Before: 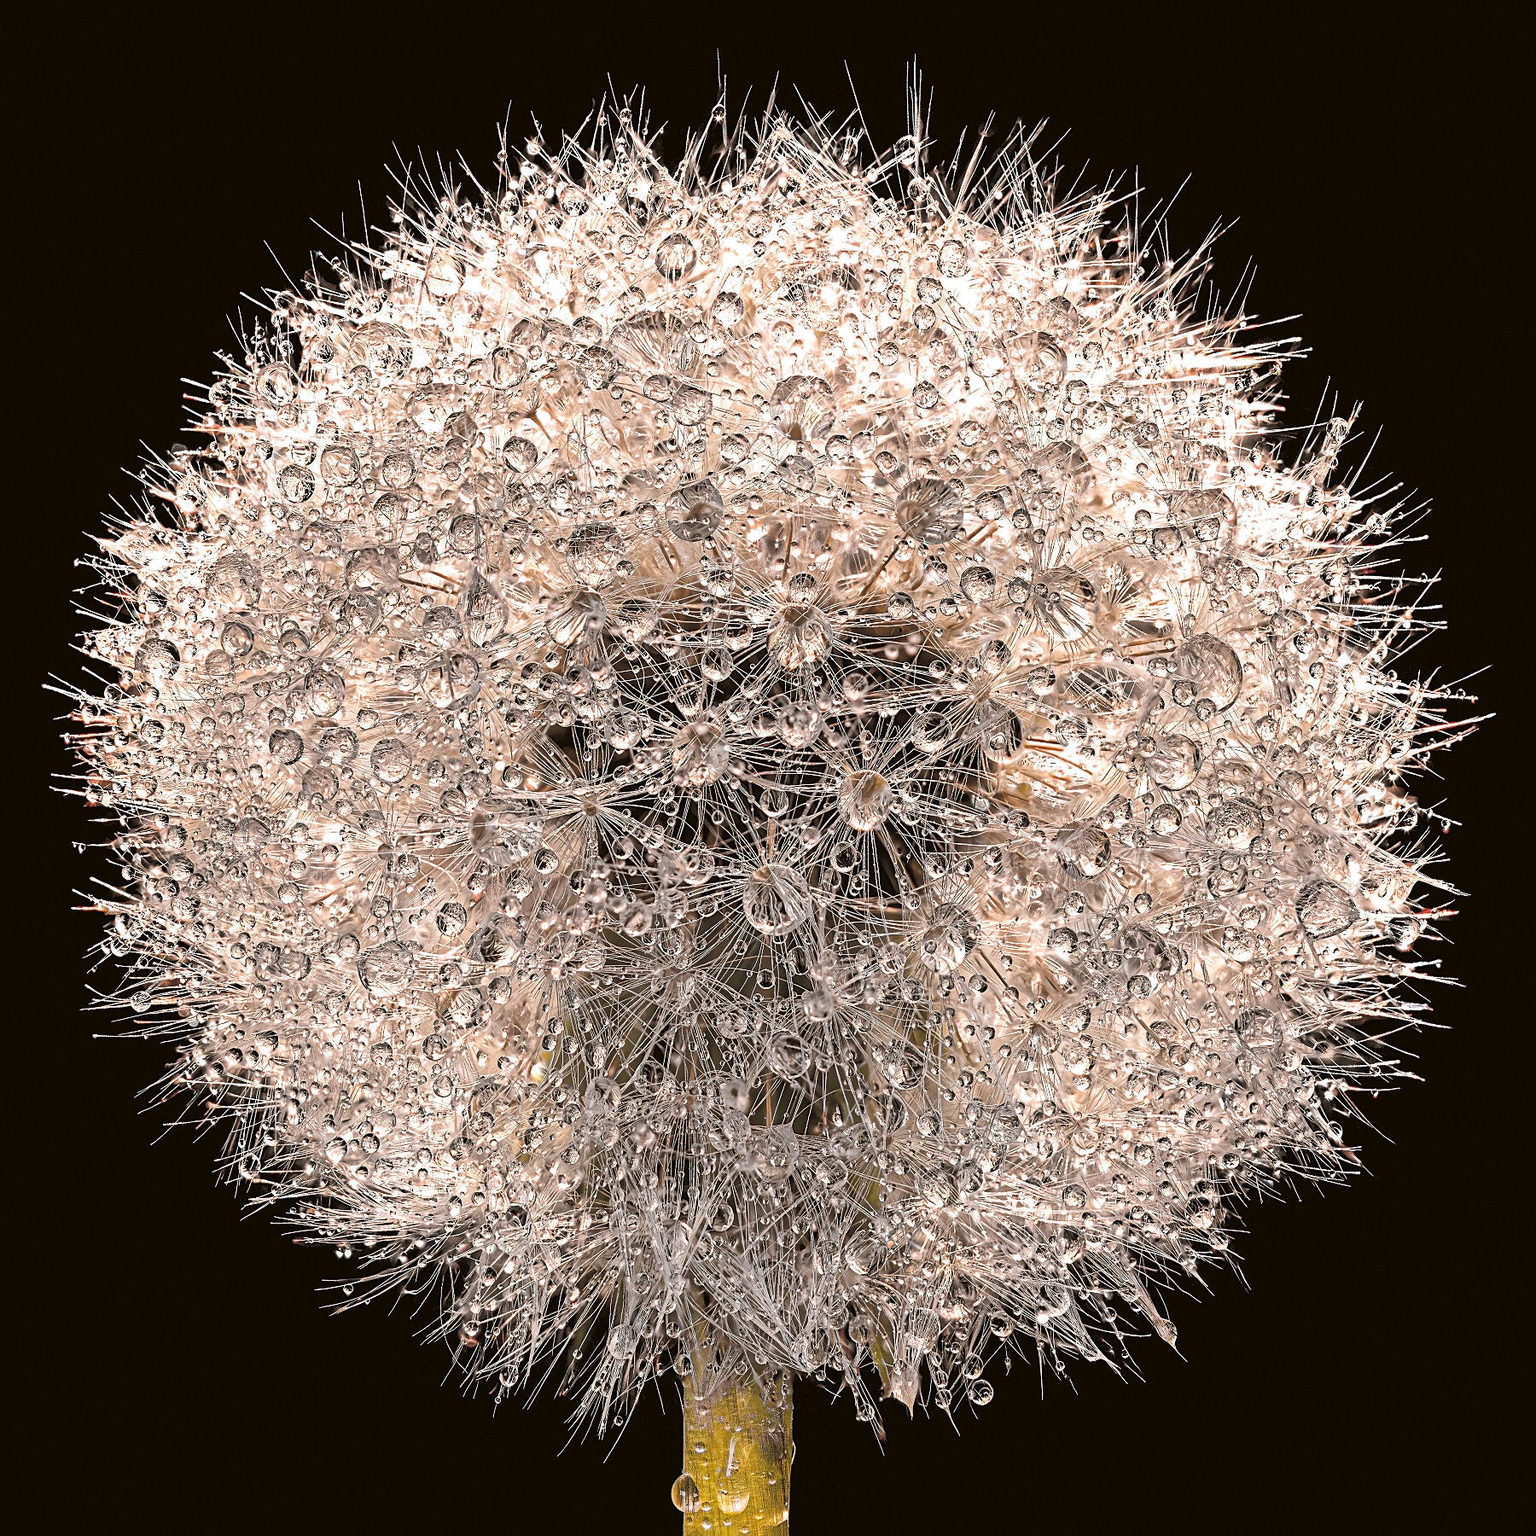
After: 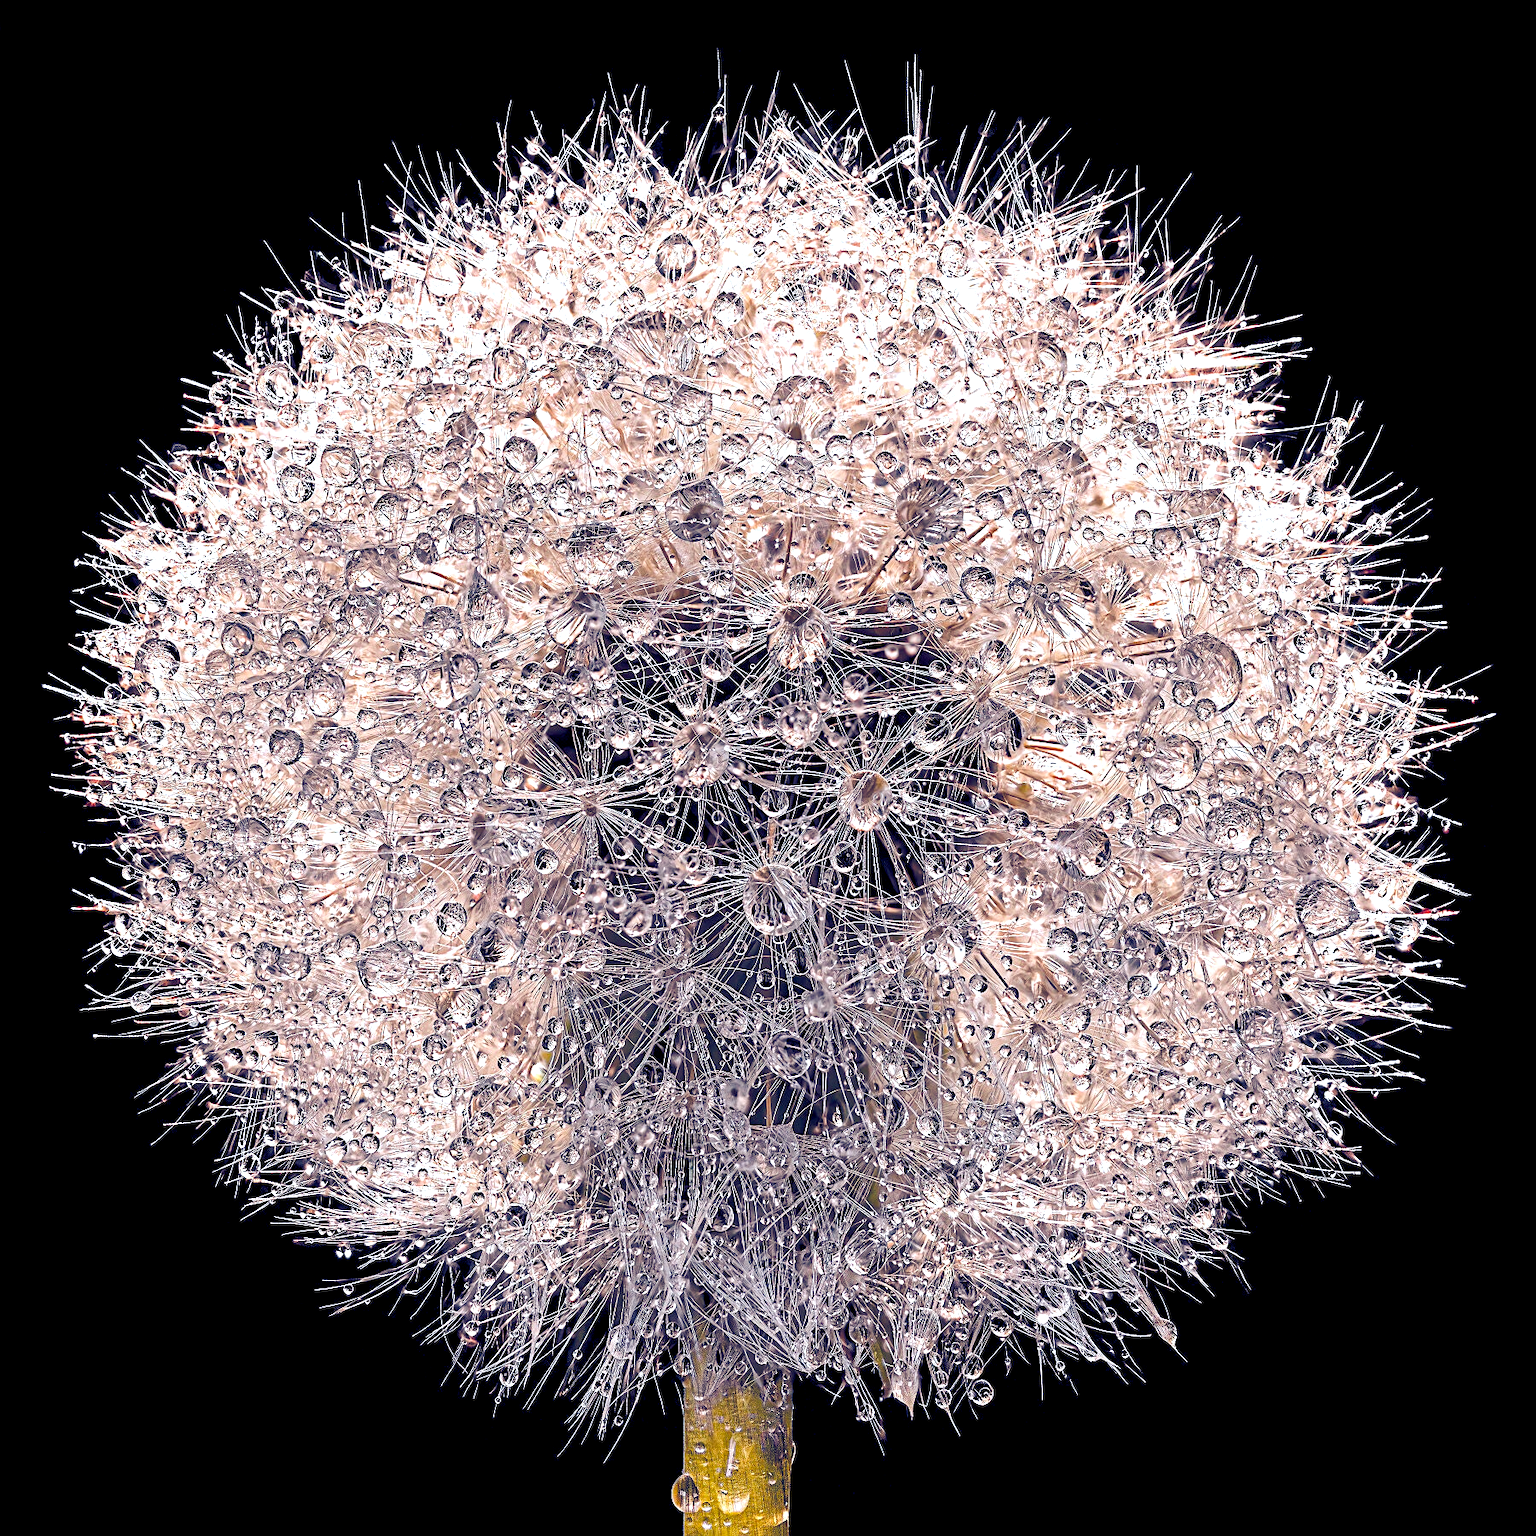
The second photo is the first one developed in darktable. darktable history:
color balance rgb: shadows lift › luminance -41.13%, shadows lift › chroma 14.13%, shadows lift › hue 260°, power › luminance -3.76%, power › chroma 0.56%, power › hue 40.37°, highlights gain › luminance 16.81%, highlights gain › chroma 2.94%, highlights gain › hue 260°, global offset › luminance -0.29%, global offset › chroma 0.31%, global offset › hue 260°, perceptual saturation grading › global saturation 20%, perceptual saturation grading › highlights -13.92%, perceptual saturation grading › shadows 50%
tone equalizer: on, module defaults
